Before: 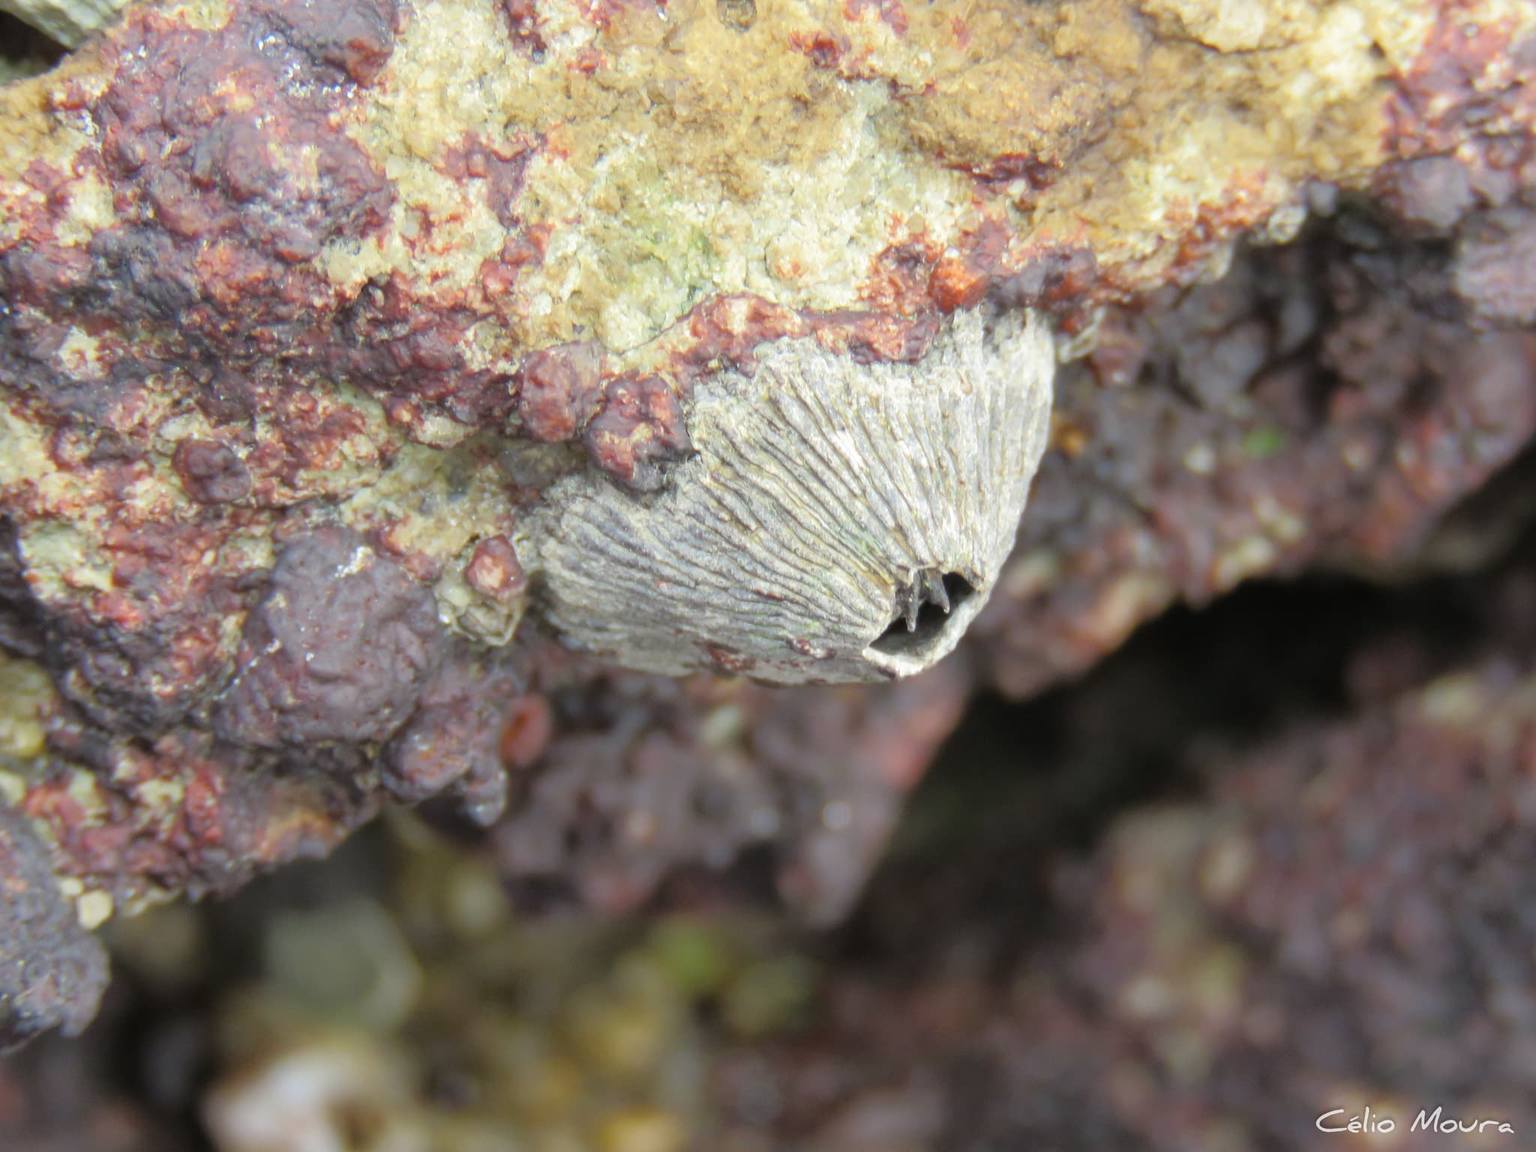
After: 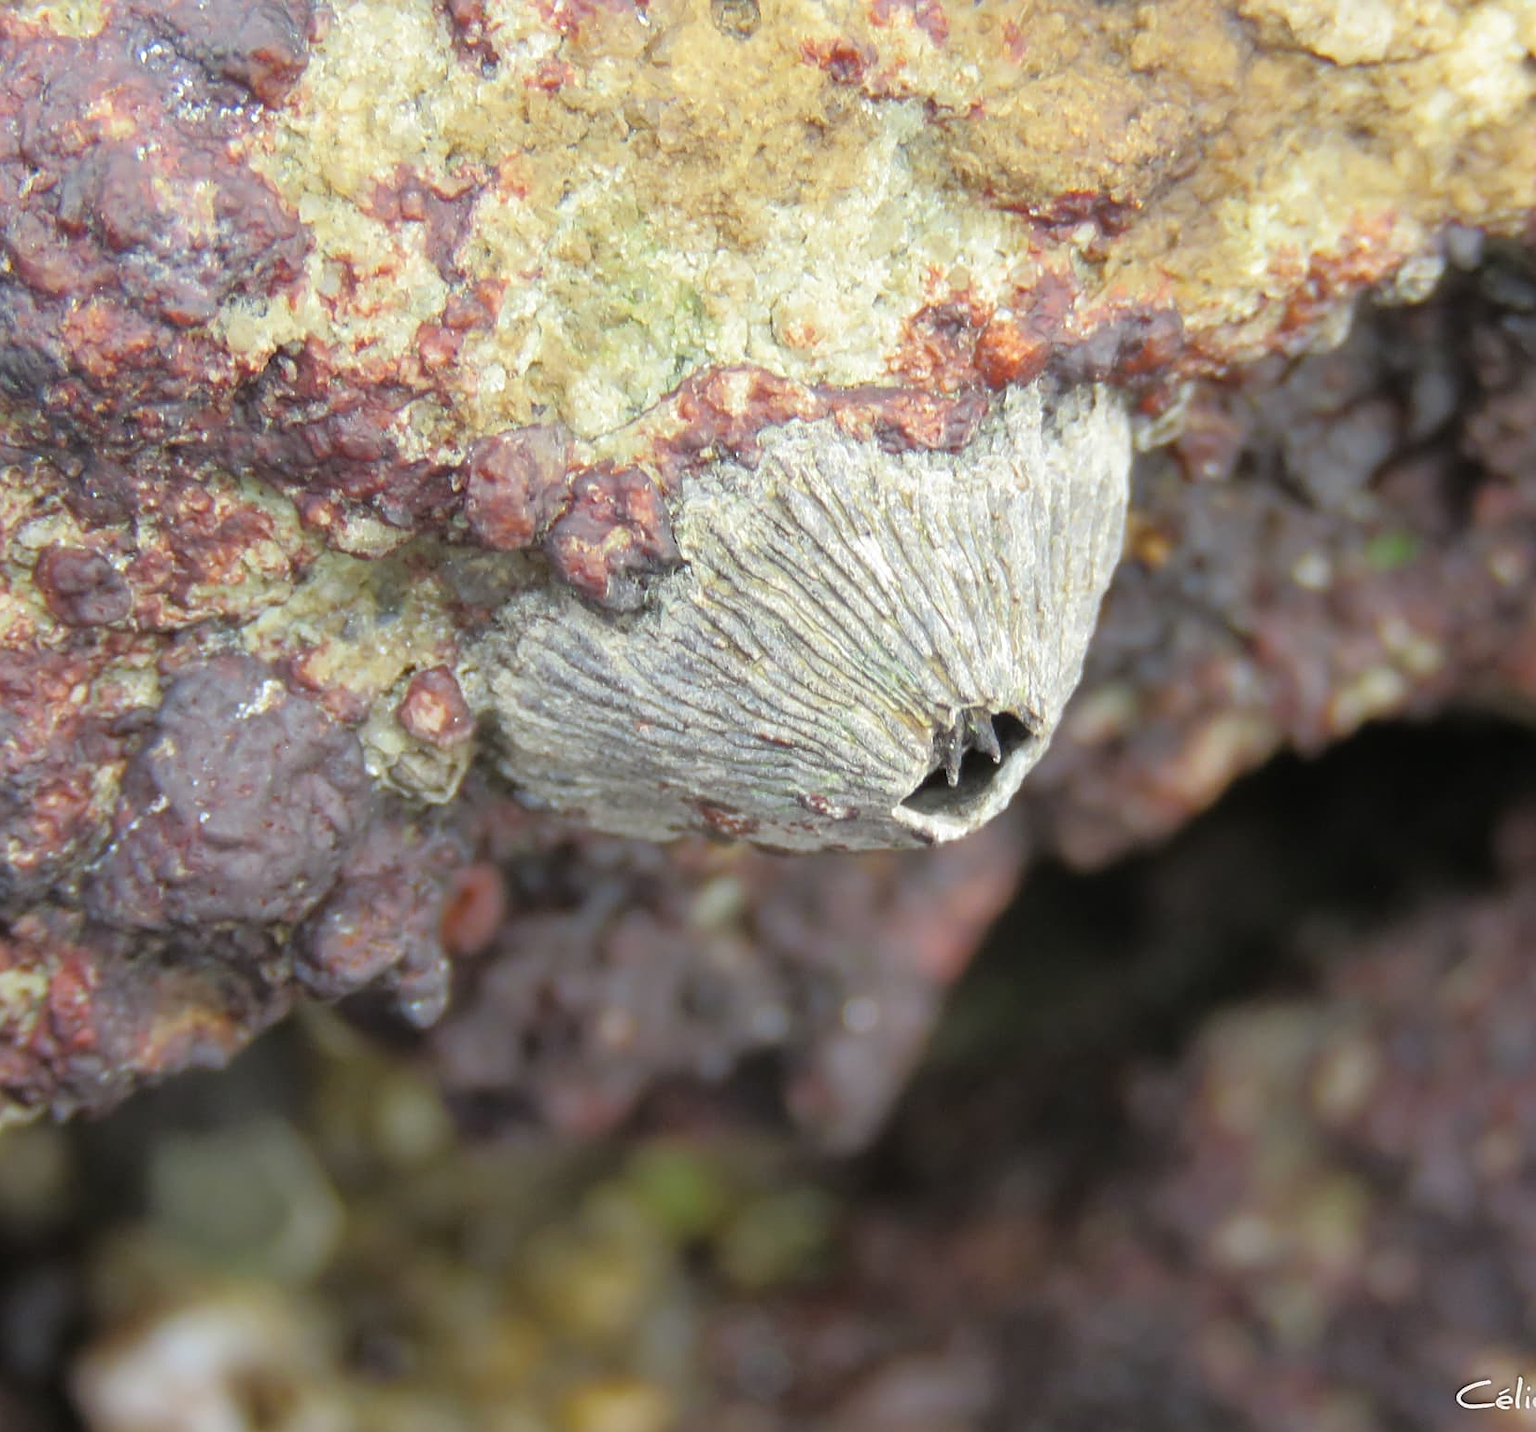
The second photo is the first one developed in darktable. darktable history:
sharpen: on, module defaults
crop and rotate: left 9.493%, right 10.125%
